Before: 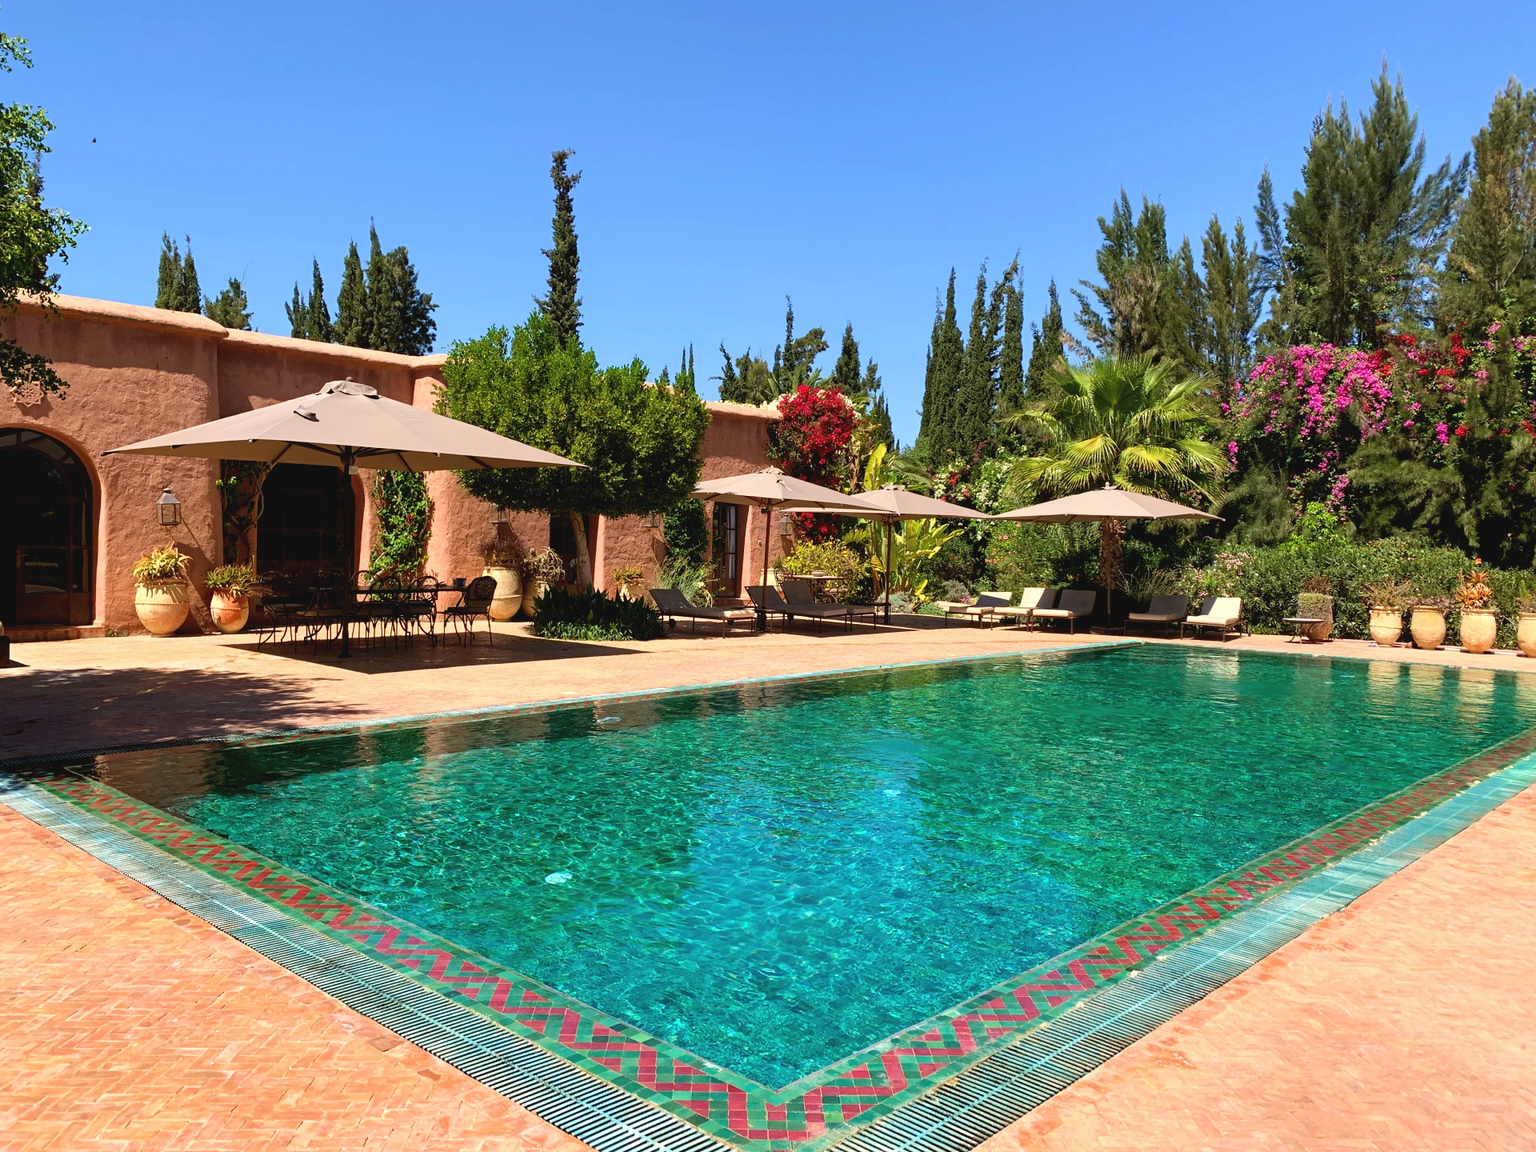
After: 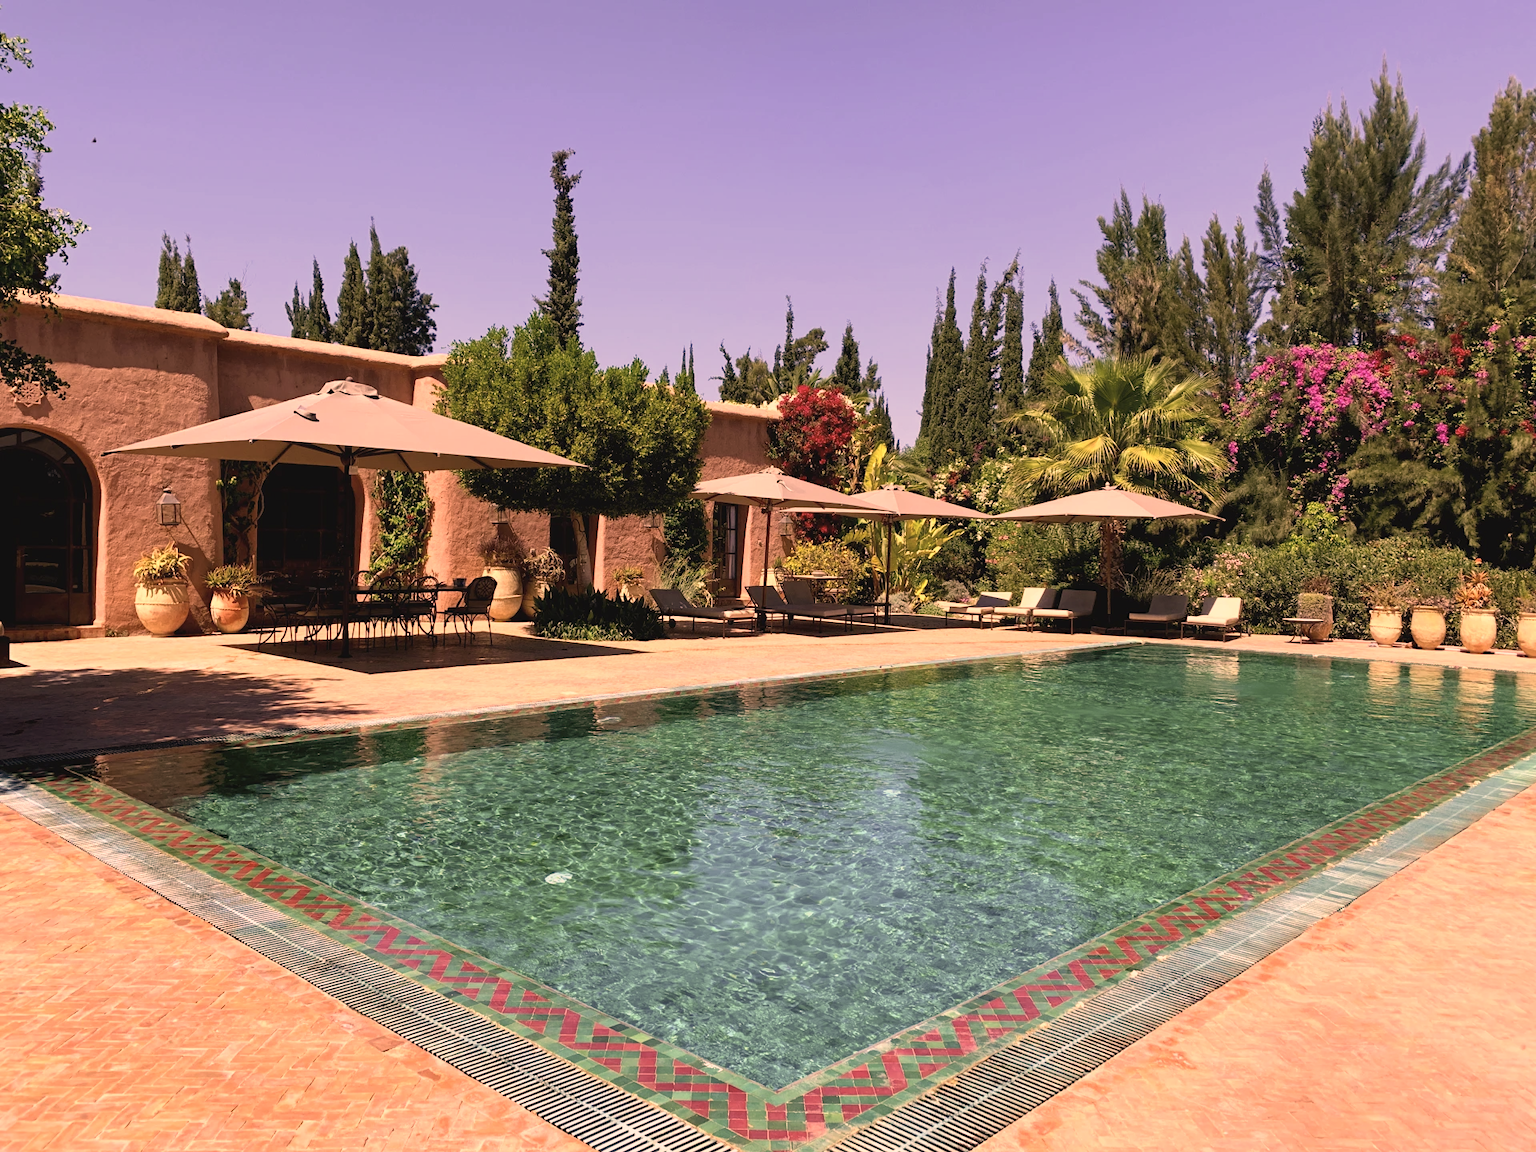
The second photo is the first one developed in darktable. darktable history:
color calibration: illuminant F (fluorescent), F source F9 (Cool White Deluxe 4150 K) – high CRI, x 0.374, y 0.373, temperature 4148.96 K, saturation algorithm version 1 (2020)
color correction: highlights a* 39.29, highlights b* 39.84, saturation 0.693
